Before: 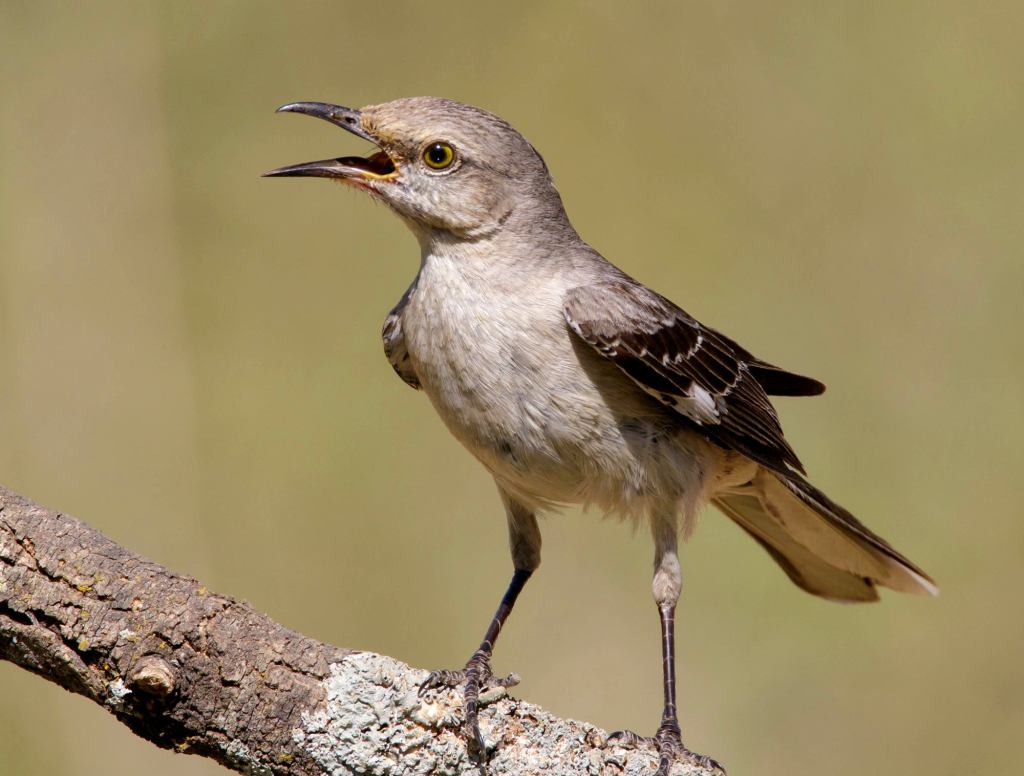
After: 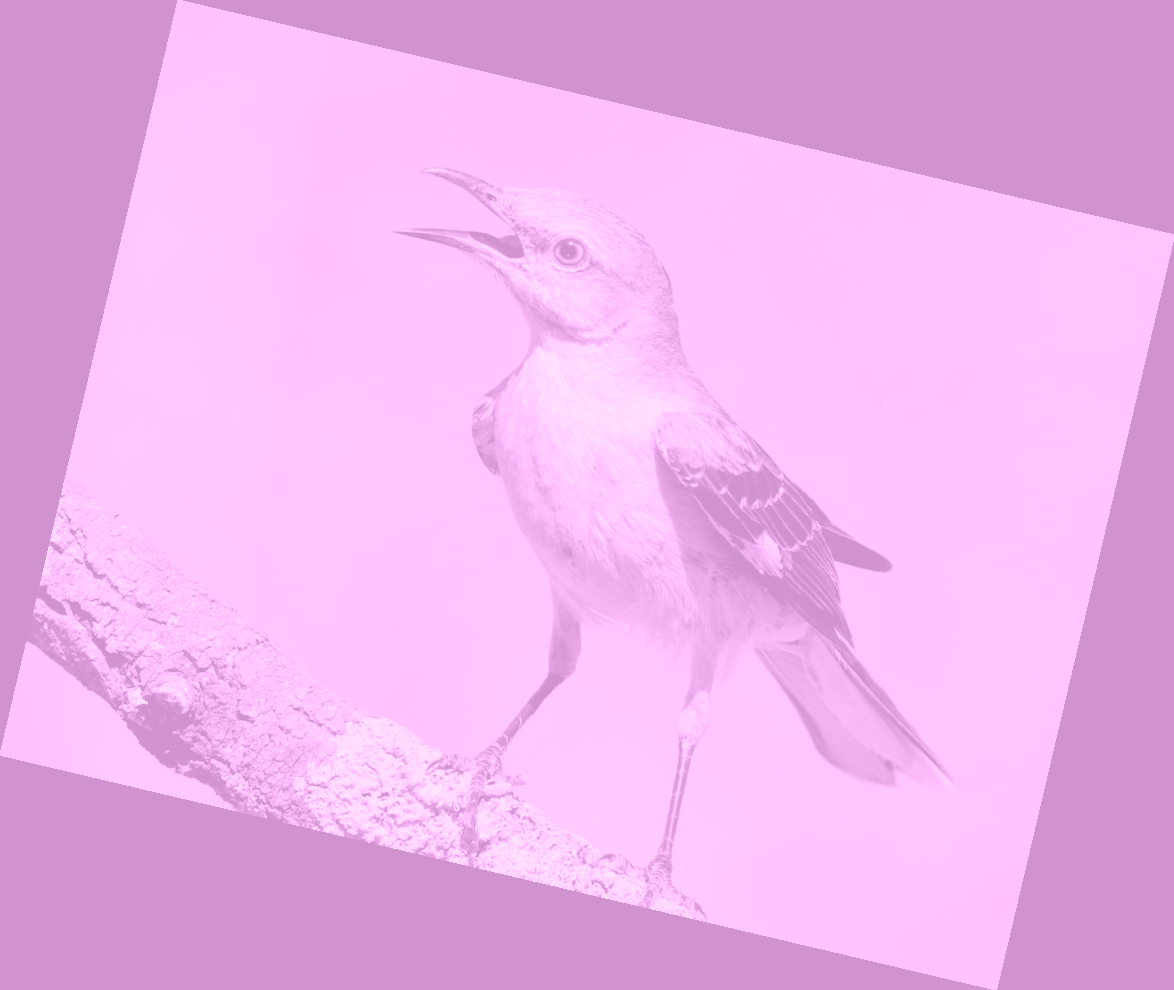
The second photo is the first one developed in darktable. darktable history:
rotate and perspective: rotation 13.27°, automatic cropping off
colorize: hue 331.2°, saturation 75%, source mix 30.28%, lightness 70.52%, version 1
